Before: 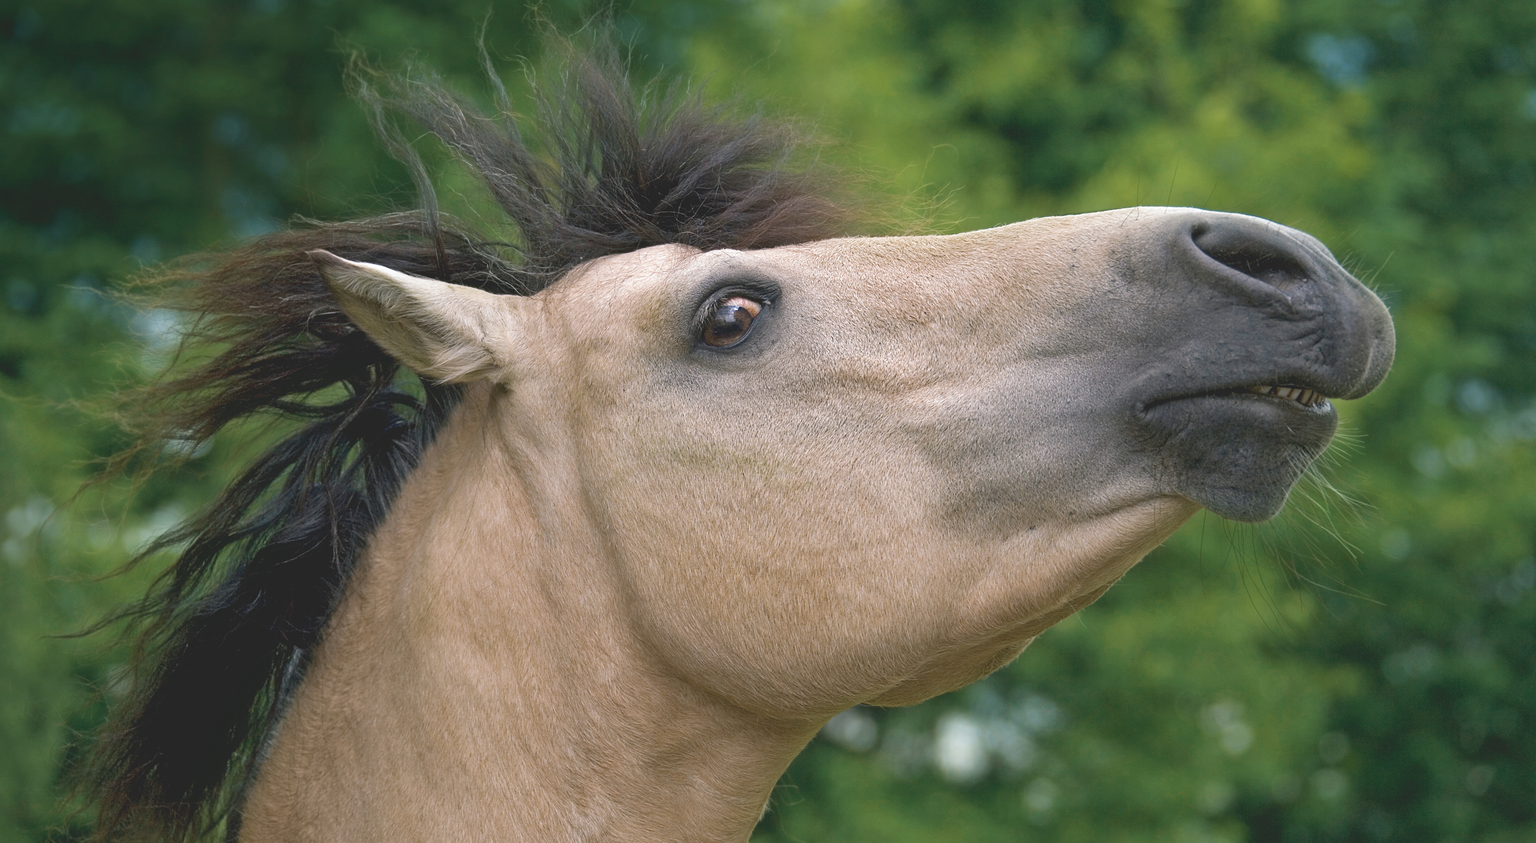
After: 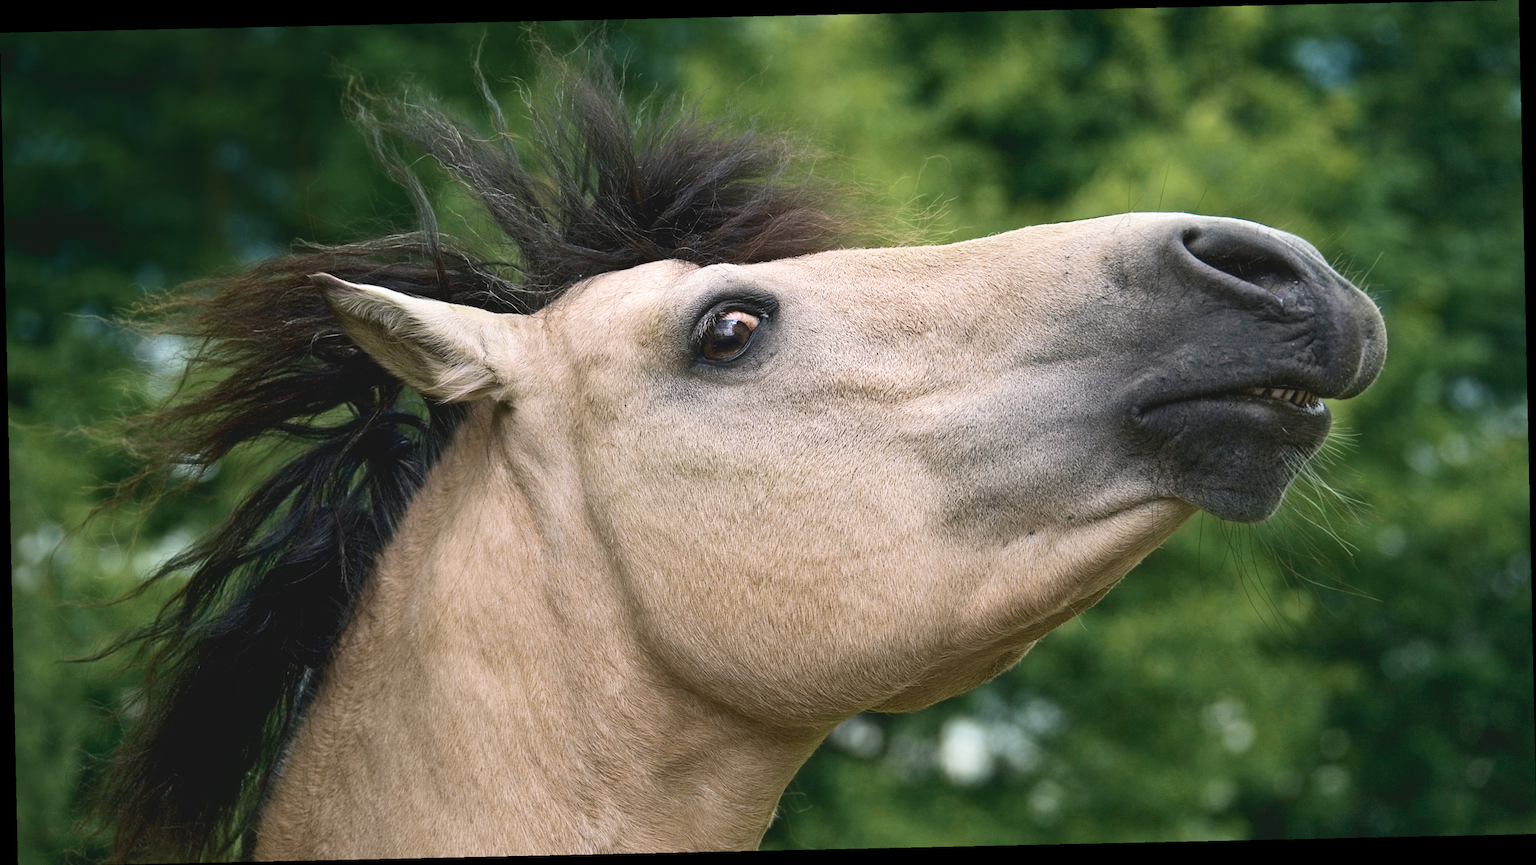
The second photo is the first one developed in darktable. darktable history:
contrast brightness saturation: contrast 0.28
rotate and perspective: rotation -1.24°, automatic cropping off
